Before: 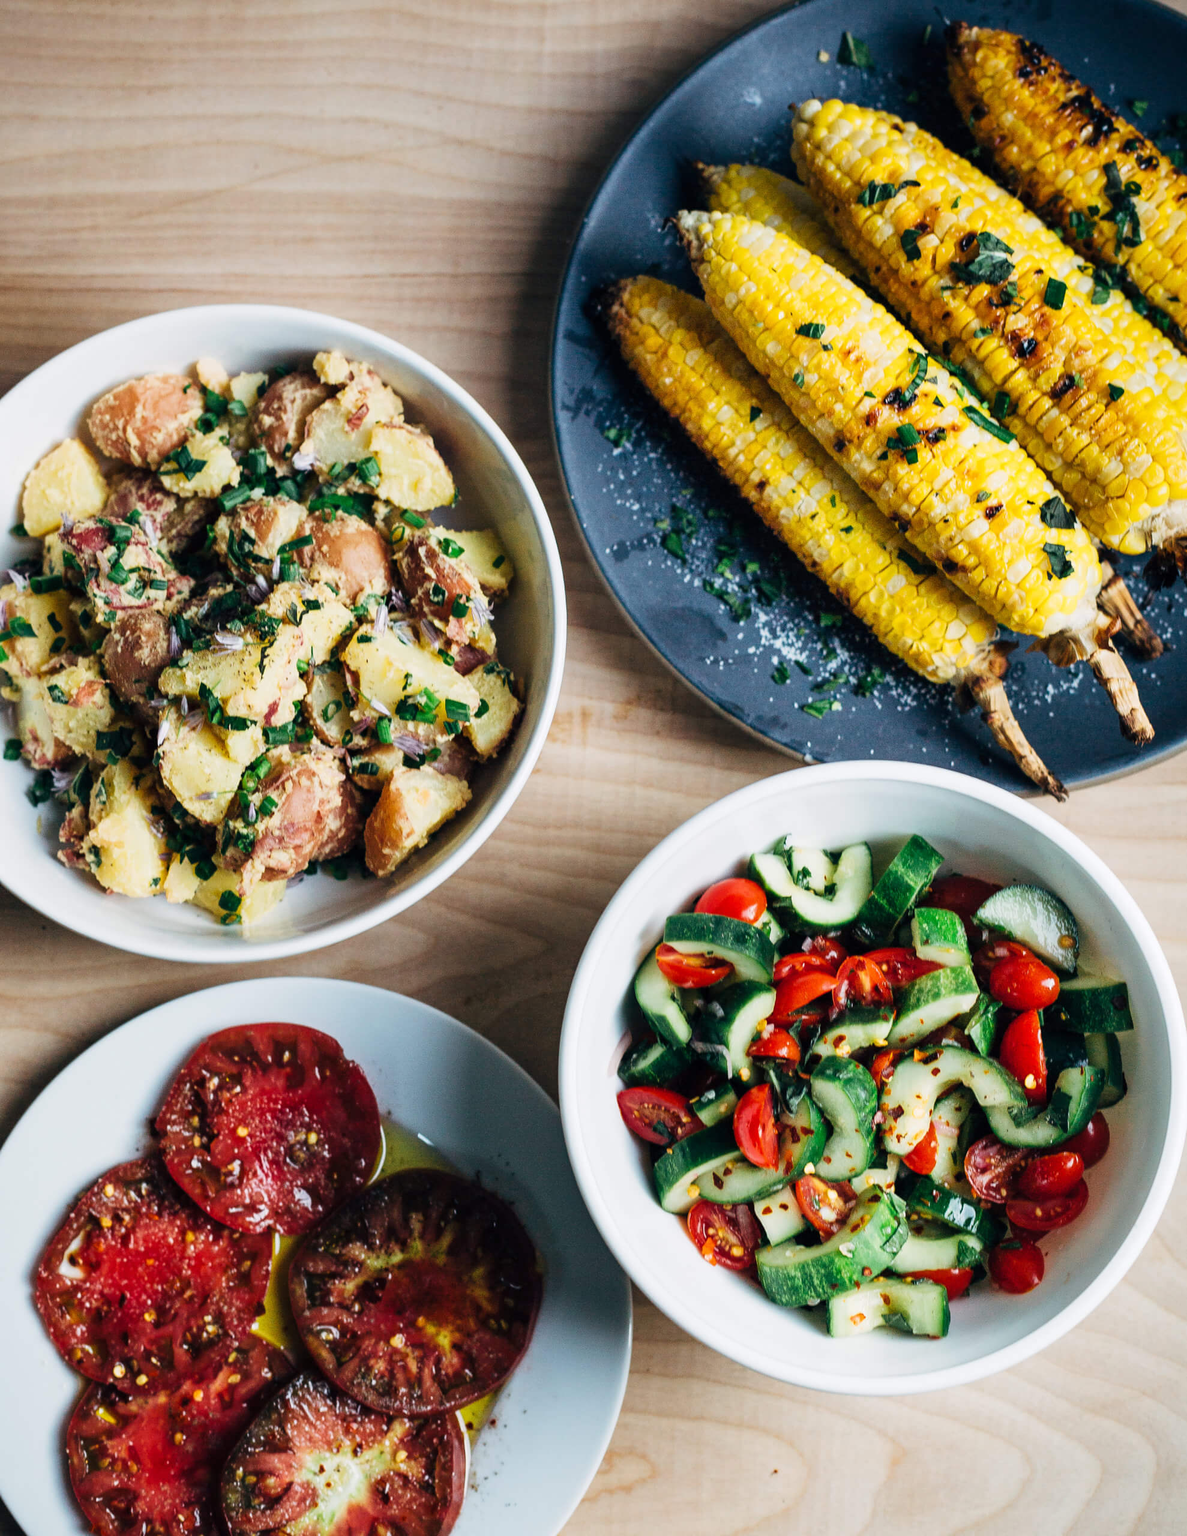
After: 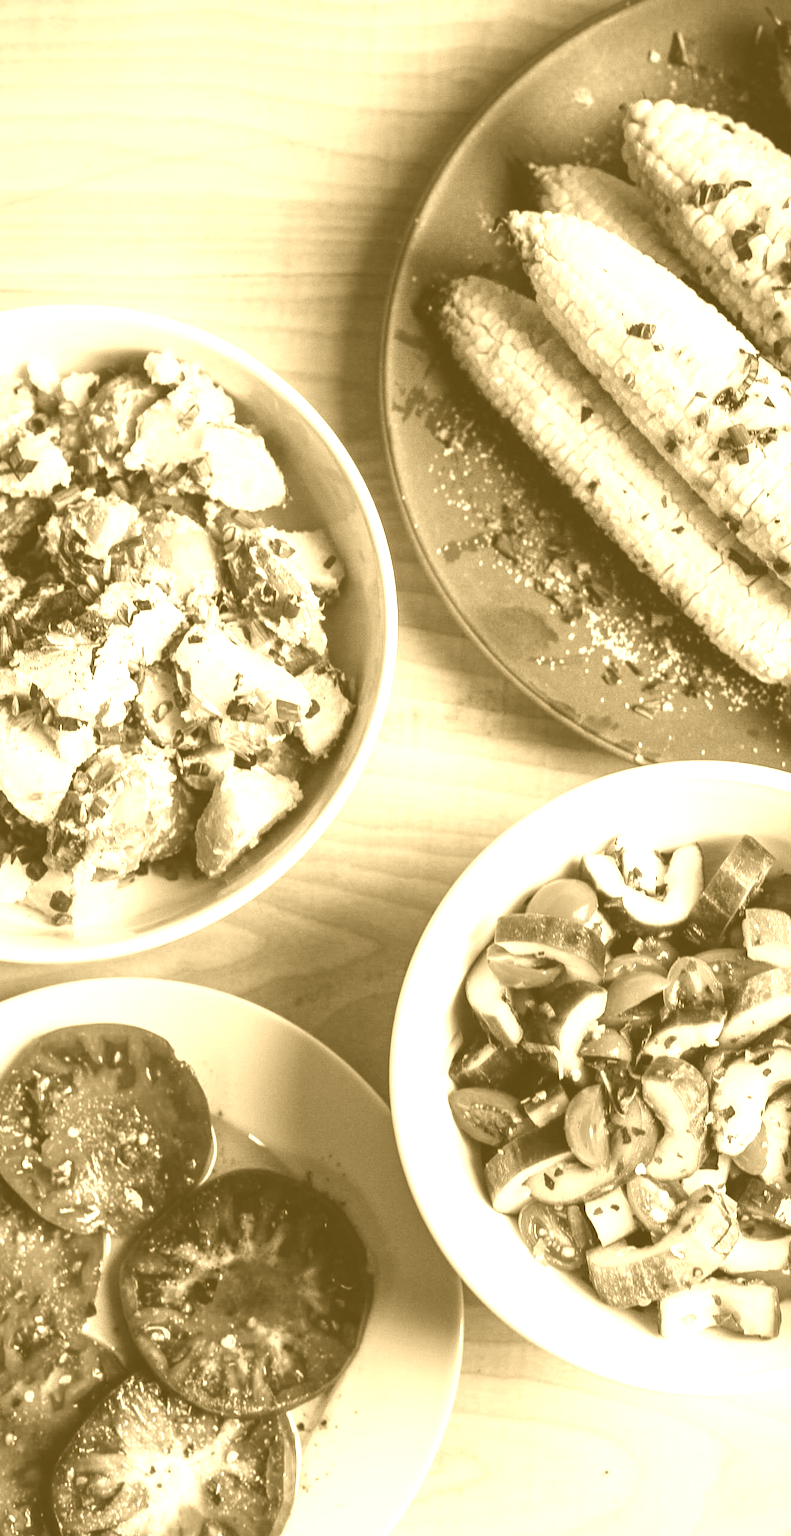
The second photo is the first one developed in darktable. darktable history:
colorize: hue 36°, source mix 100%
crop and rotate: left 14.292%, right 19.041%
exposure: black level correction -0.001, exposure 0.08 EV, compensate highlight preservation false
